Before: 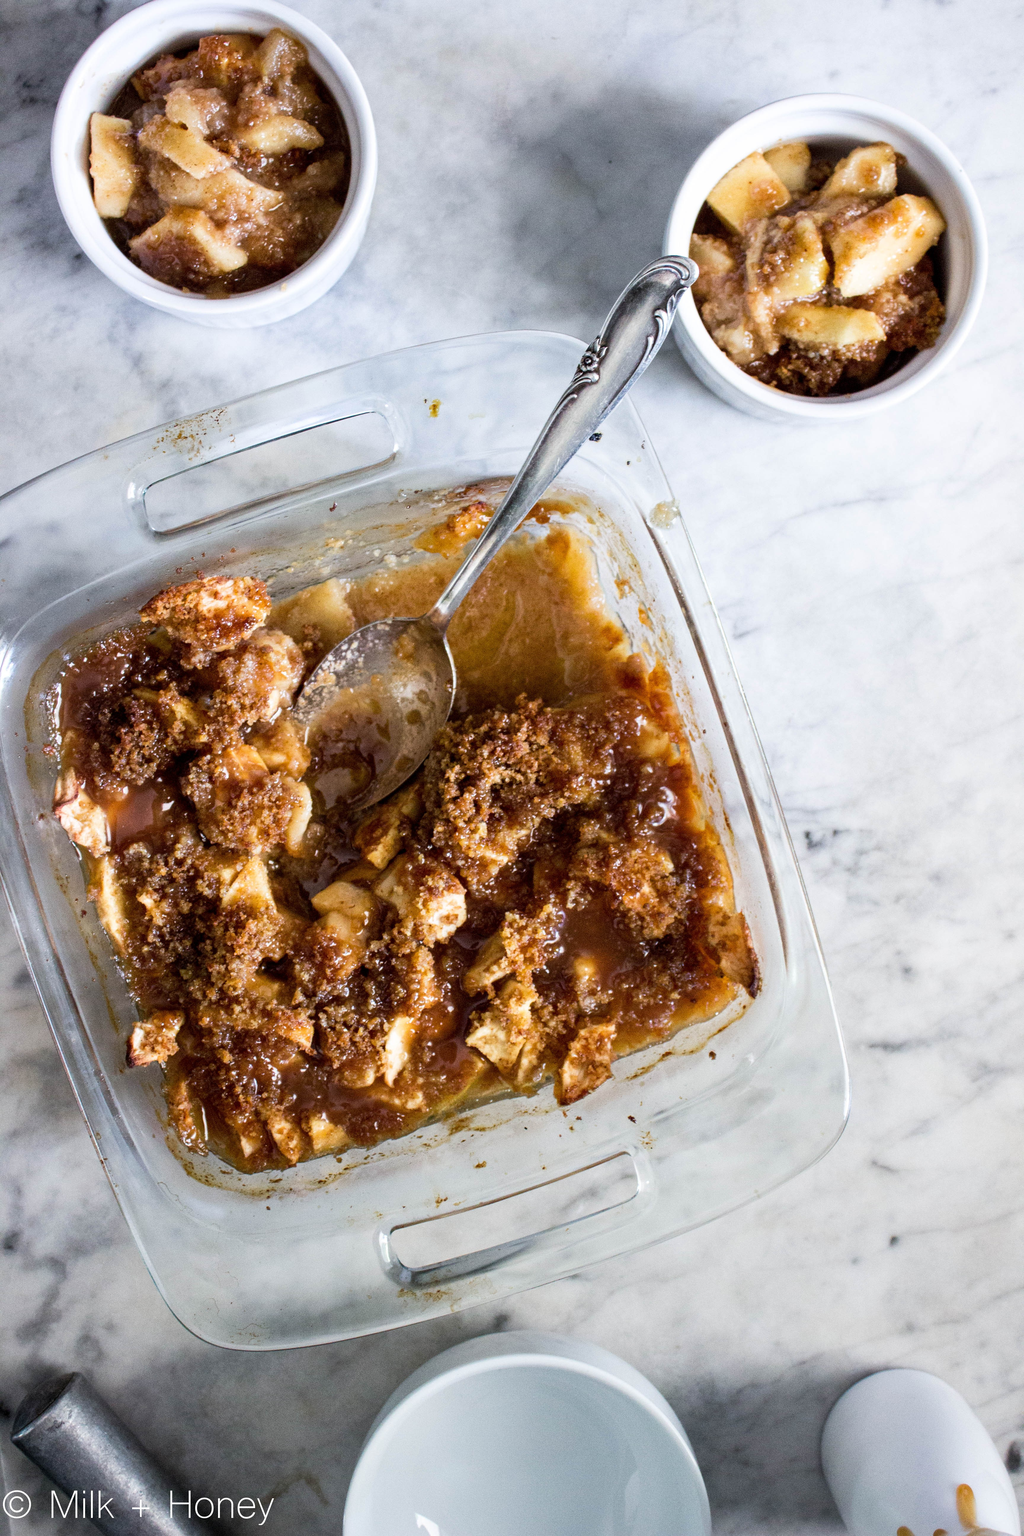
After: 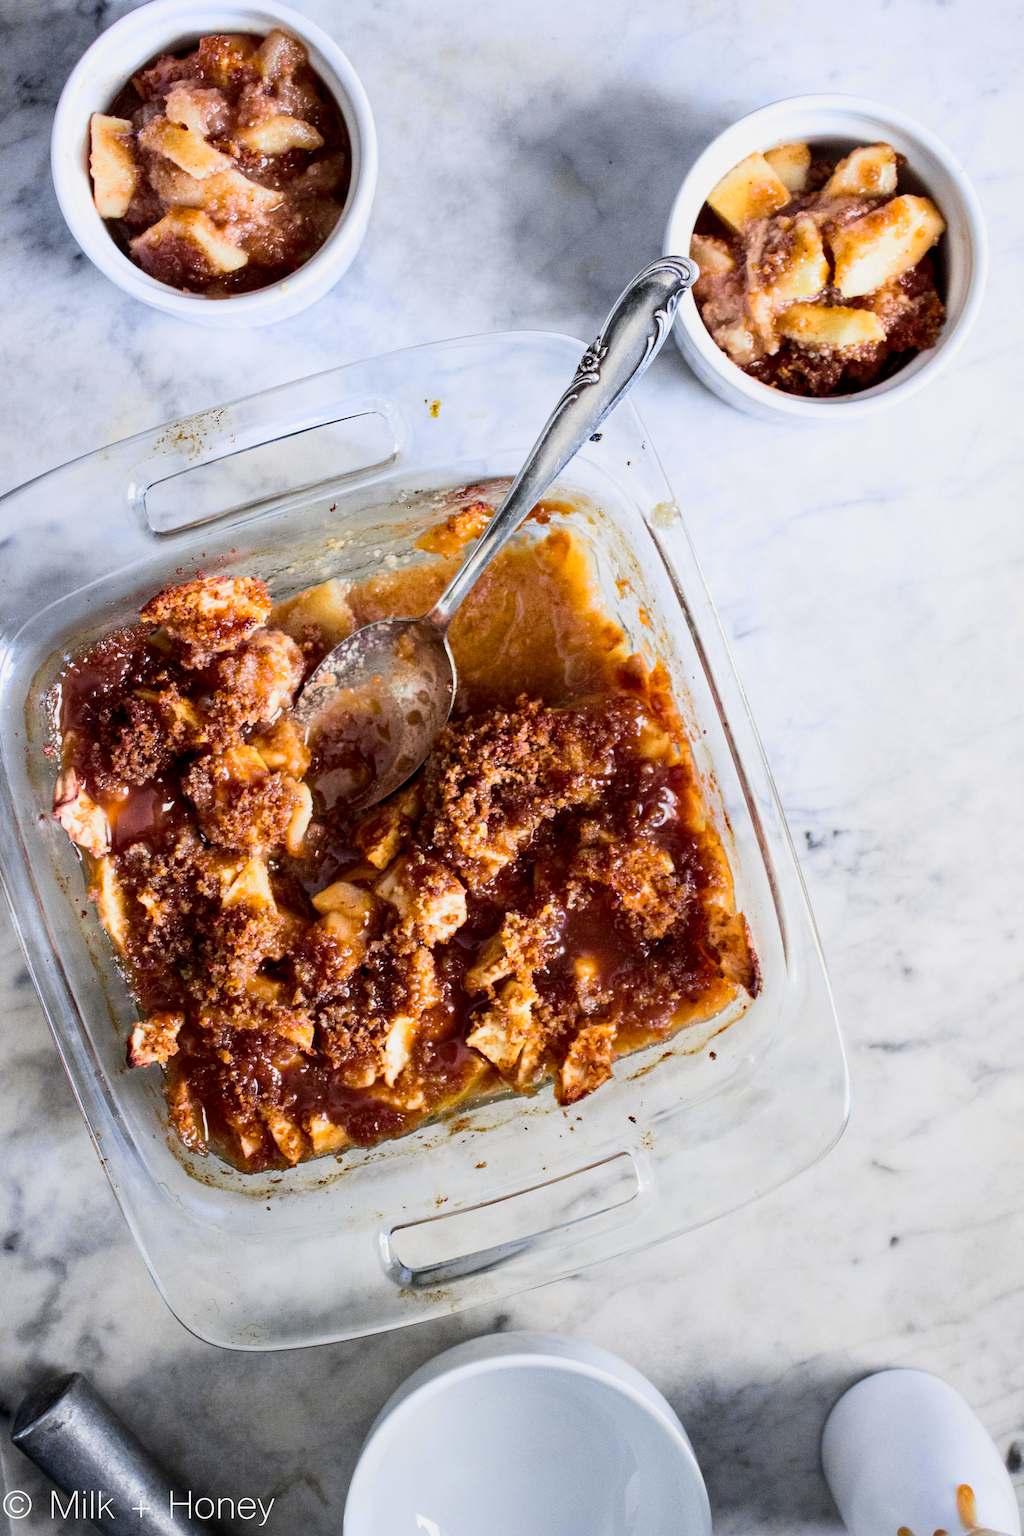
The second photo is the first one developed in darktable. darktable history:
tone curve: curves: ch0 [(0, 0) (0.087, 0.054) (0.281, 0.245) (0.506, 0.526) (0.8, 0.824) (0.994, 0.955)]; ch1 [(0, 0) (0.27, 0.195) (0.406, 0.435) (0.452, 0.474) (0.495, 0.5) (0.514, 0.508) (0.537, 0.556) (0.654, 0.689) (1, 1)]; ch2 [(0, 0) (0.269, 0.299) (0.459, 0.441) (0.498, 0.499) (0.523, 0.52) (0.551, 0.549) (0.633, 0.625) (0.659, 0.681) (0.718, 0.764) (1, 1)], color space Lab, independent channels, preserve colors none
